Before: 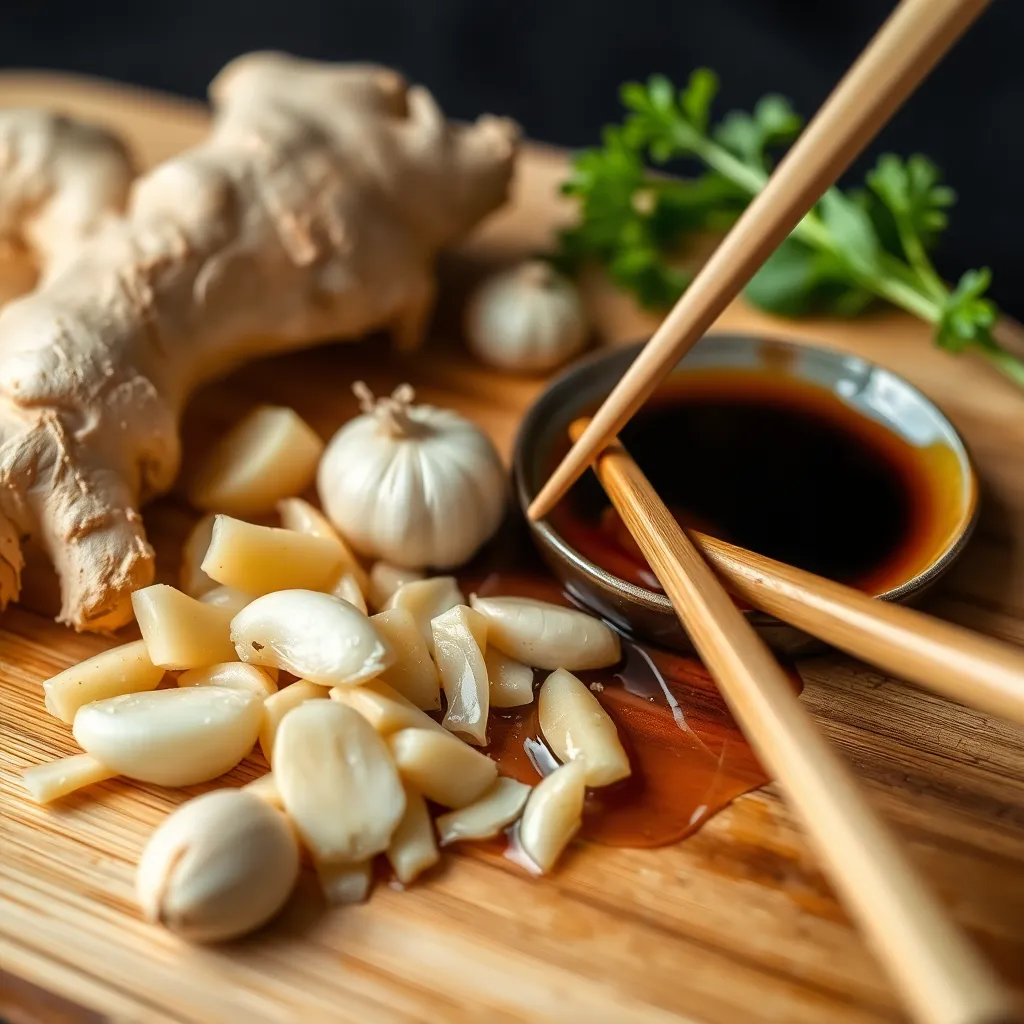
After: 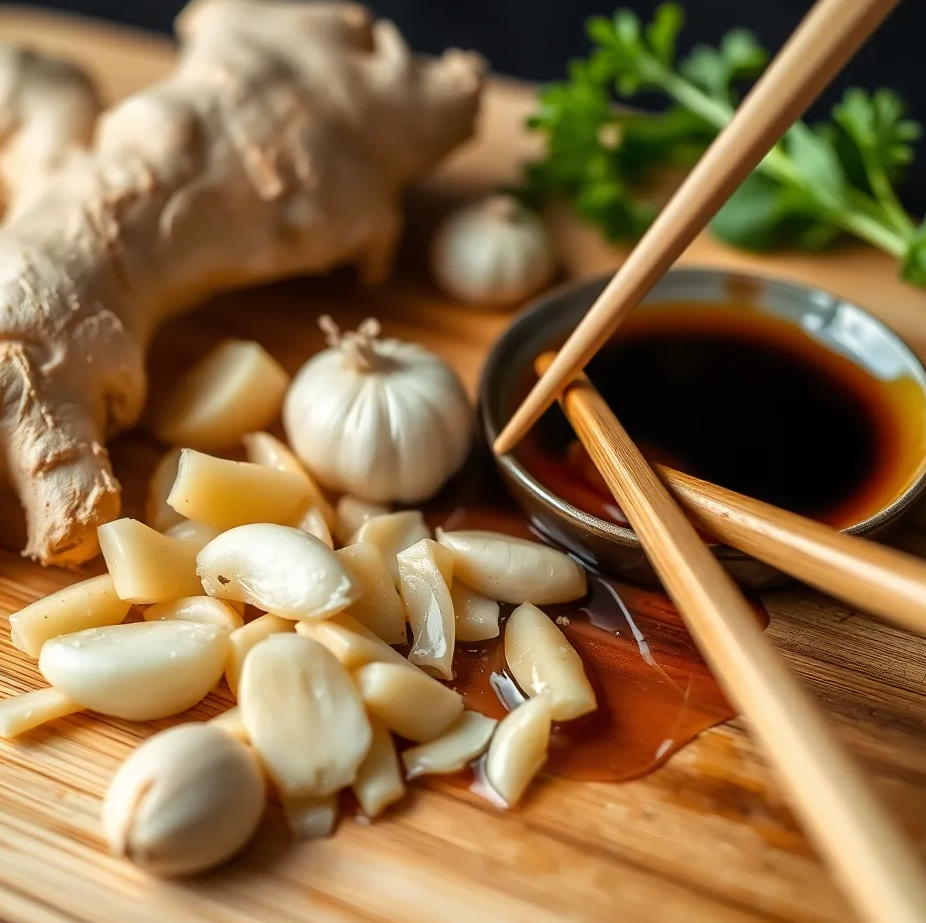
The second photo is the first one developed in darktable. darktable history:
crop: left 3.334%, top 6.503%, right 6.139%, bottom 3.287%
